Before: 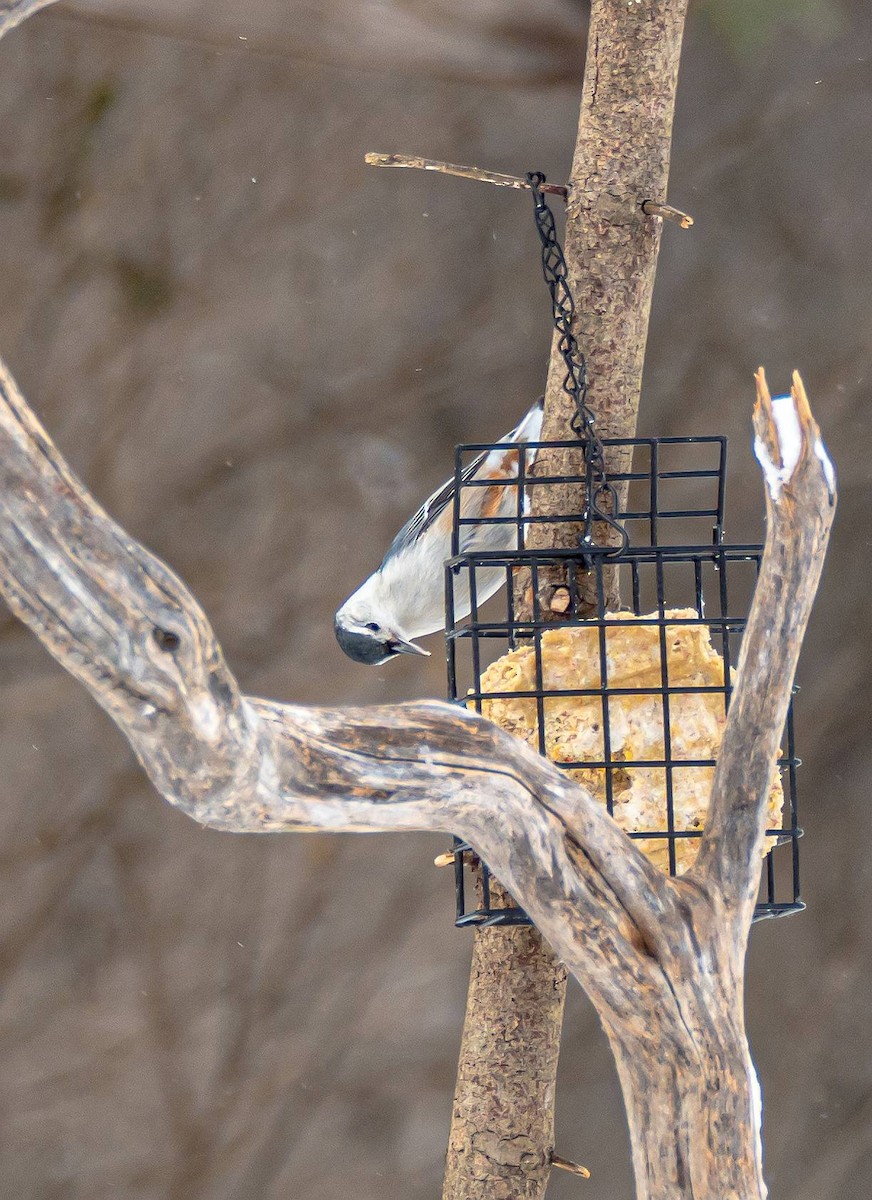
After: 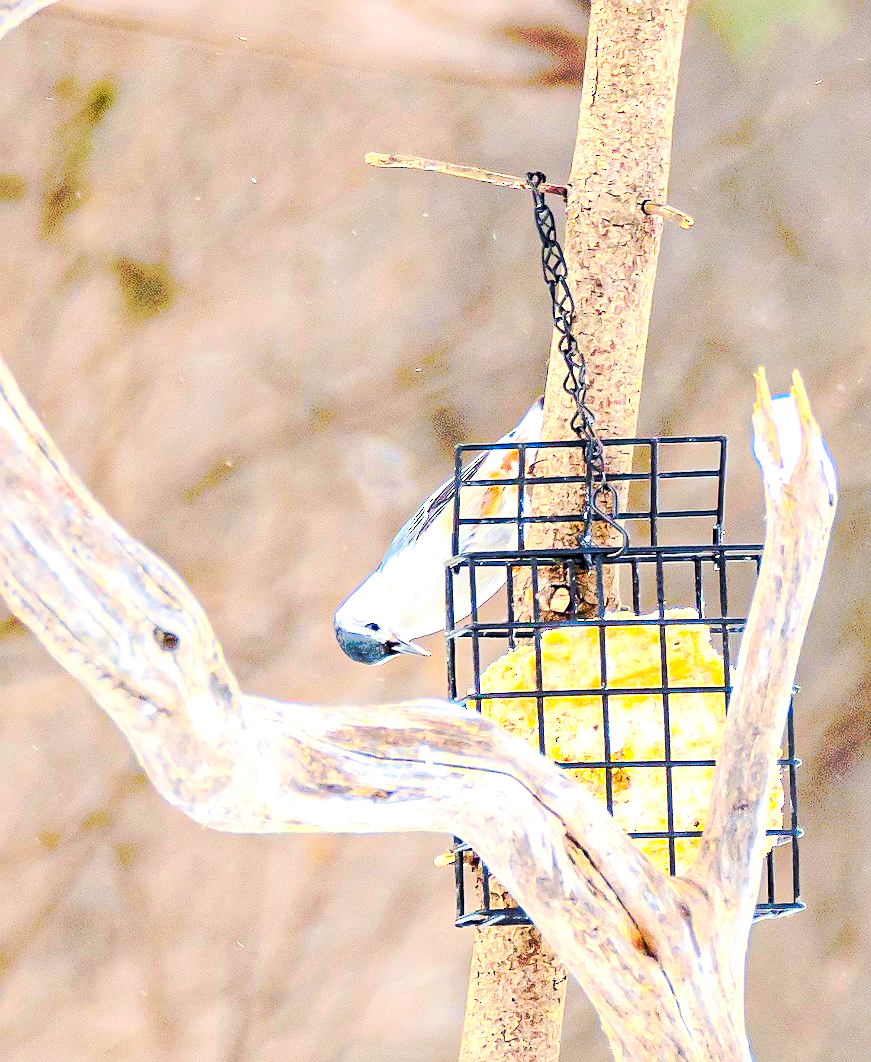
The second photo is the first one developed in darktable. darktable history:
tone equalizer: -7 EV 0.163 EV, -6 EV 0.62 EV, -5 EV 1.12 EV, -4 EV 1.33 EV, -3 EV 1.13 EV, -2 EV 0.6 EV, -1 EV 0.167 EV, edges refinement/feathering 500, mask exposure compensation -1.57 EV, preserve details no
crop and rotate: top 0%, bottom 11.464%
levels: levels [0, 0.492, 0.984]
tone curve: curves: ch0 [(0, 0) (0.003, 0.003) (0.011, 0.011) (0.025, 0.024) (0.044, 0.043) (0.069, 0.067) (0.1, 0.096) (0.136, 0.131) (0.177, 0.171) (0.224, 0.217) (0.277, 0.267) (0.335, 0.324) (0.399, 0.385) (0.468, 0.452) (0.543, 0.632) (0.623, 0.697) (0.709, 0.766) (0.801, 0.839) (0.898, 0.917) (1, 1)], preserve colors none
color balance rgb: perceptual saturation grading › global saturation 42.091%, perceptual brilliance grading › global brilliance 12.281%
sharpen: radius 1.899, amount 0.405, threshold 1.159
velvia: on, module defaults
